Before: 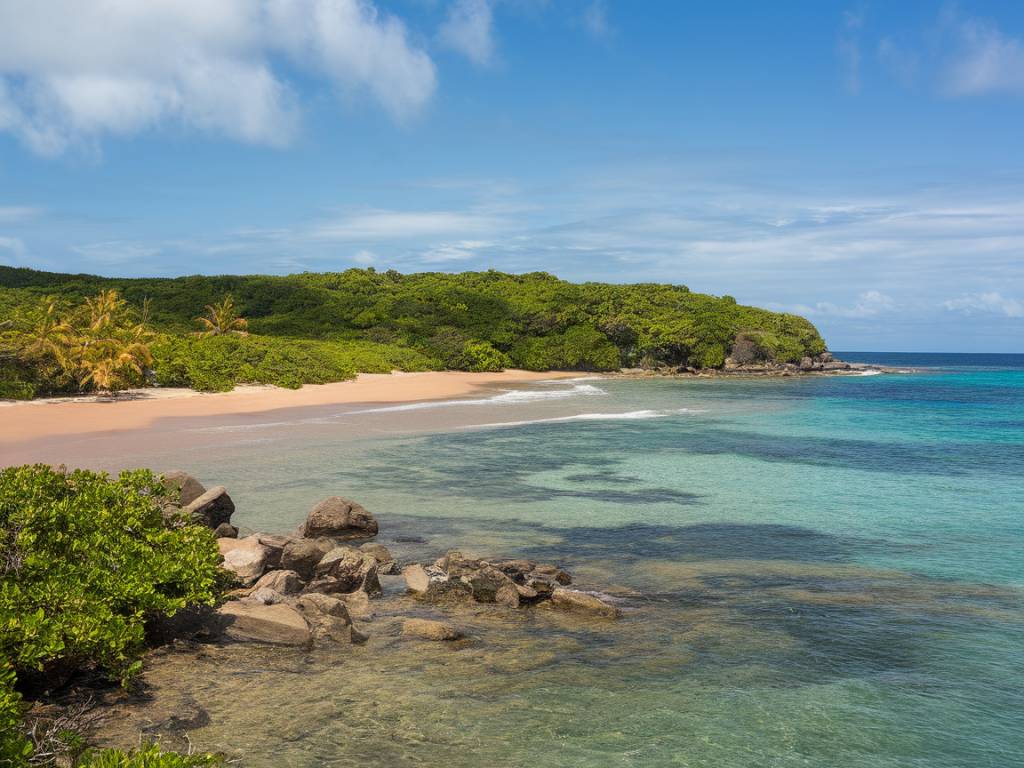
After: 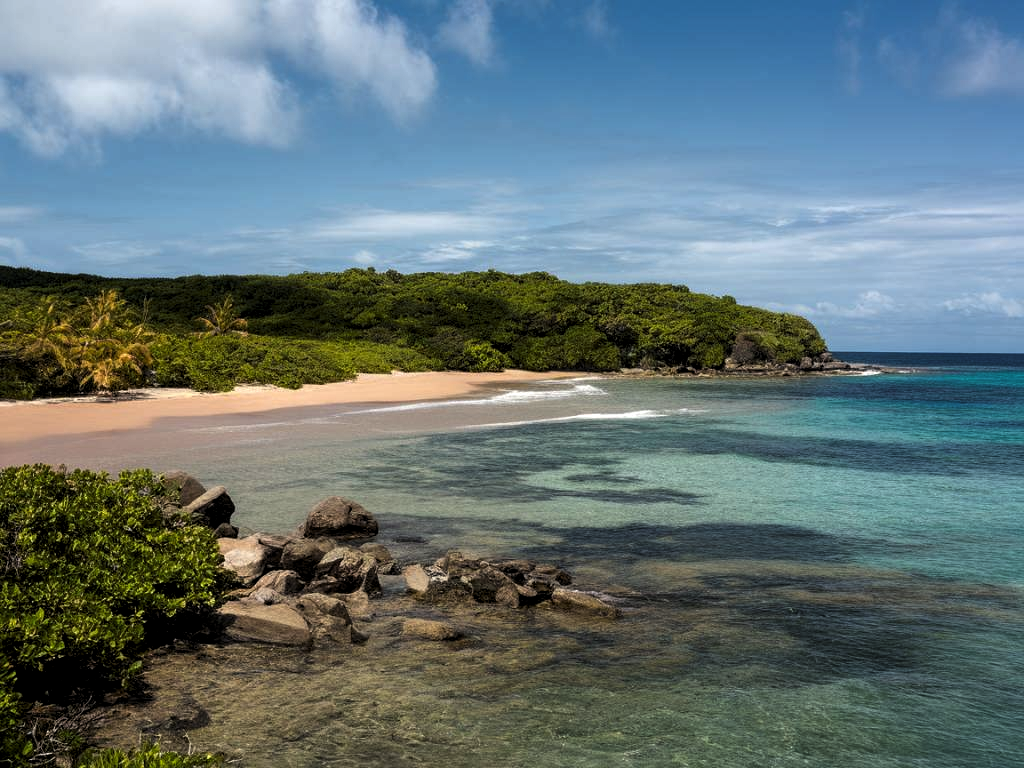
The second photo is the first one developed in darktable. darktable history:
exposure: black level correction 0.009, exposure 0.119 EV, compensate highlight preservation false
levels: levels [0.101, 0.578, 0.953]
